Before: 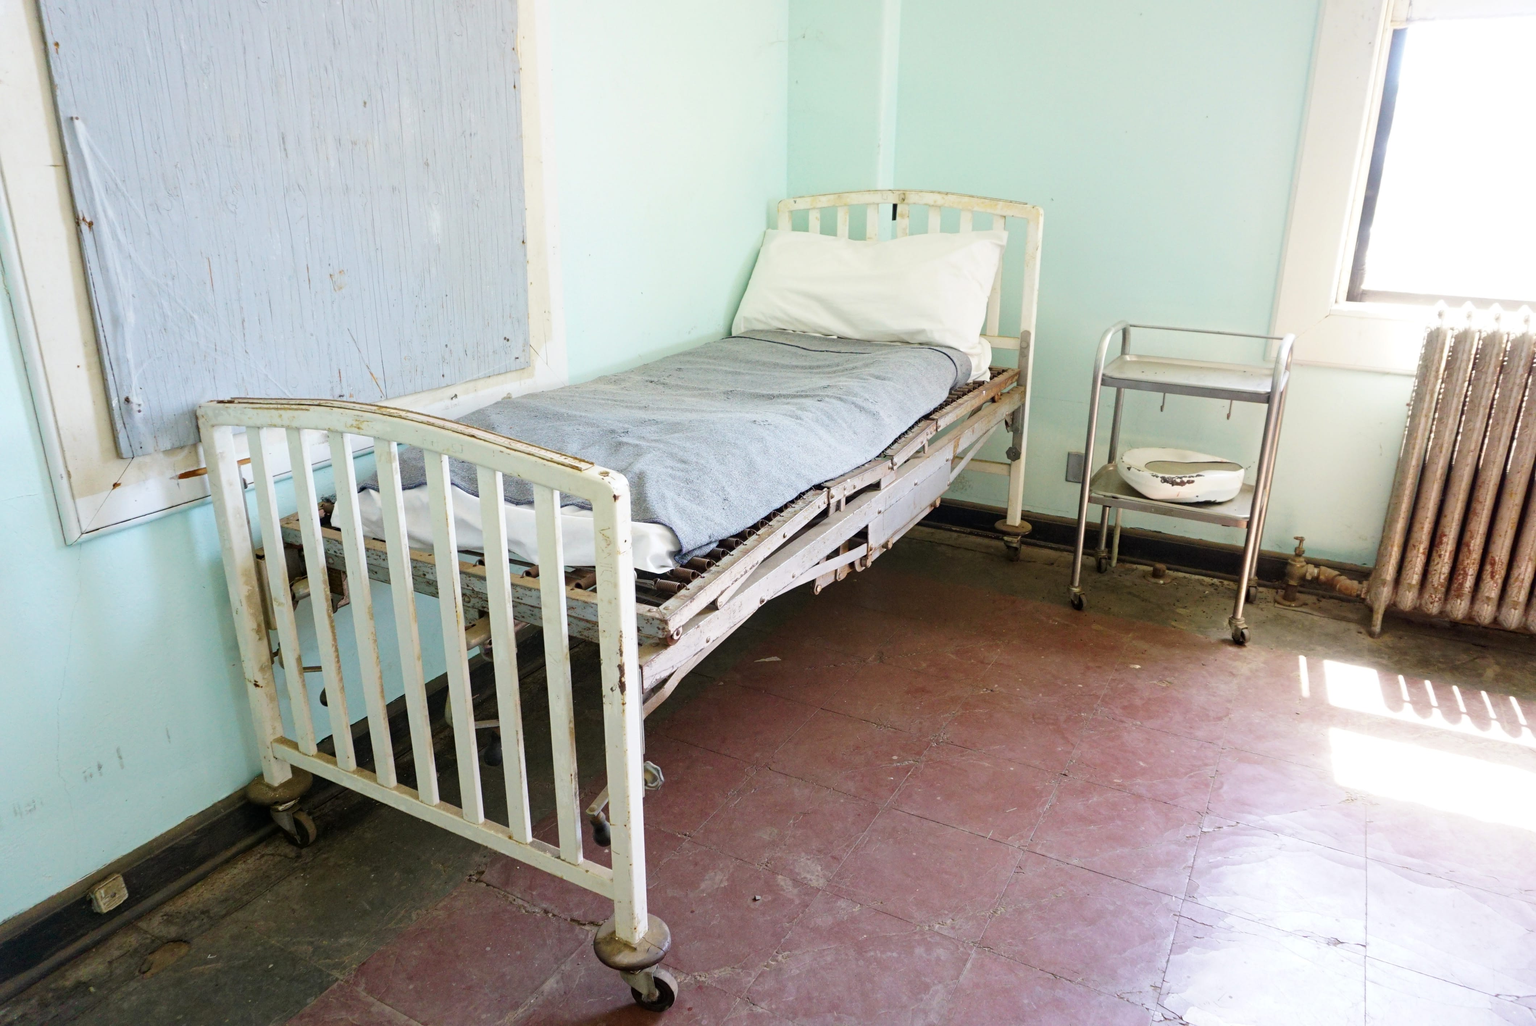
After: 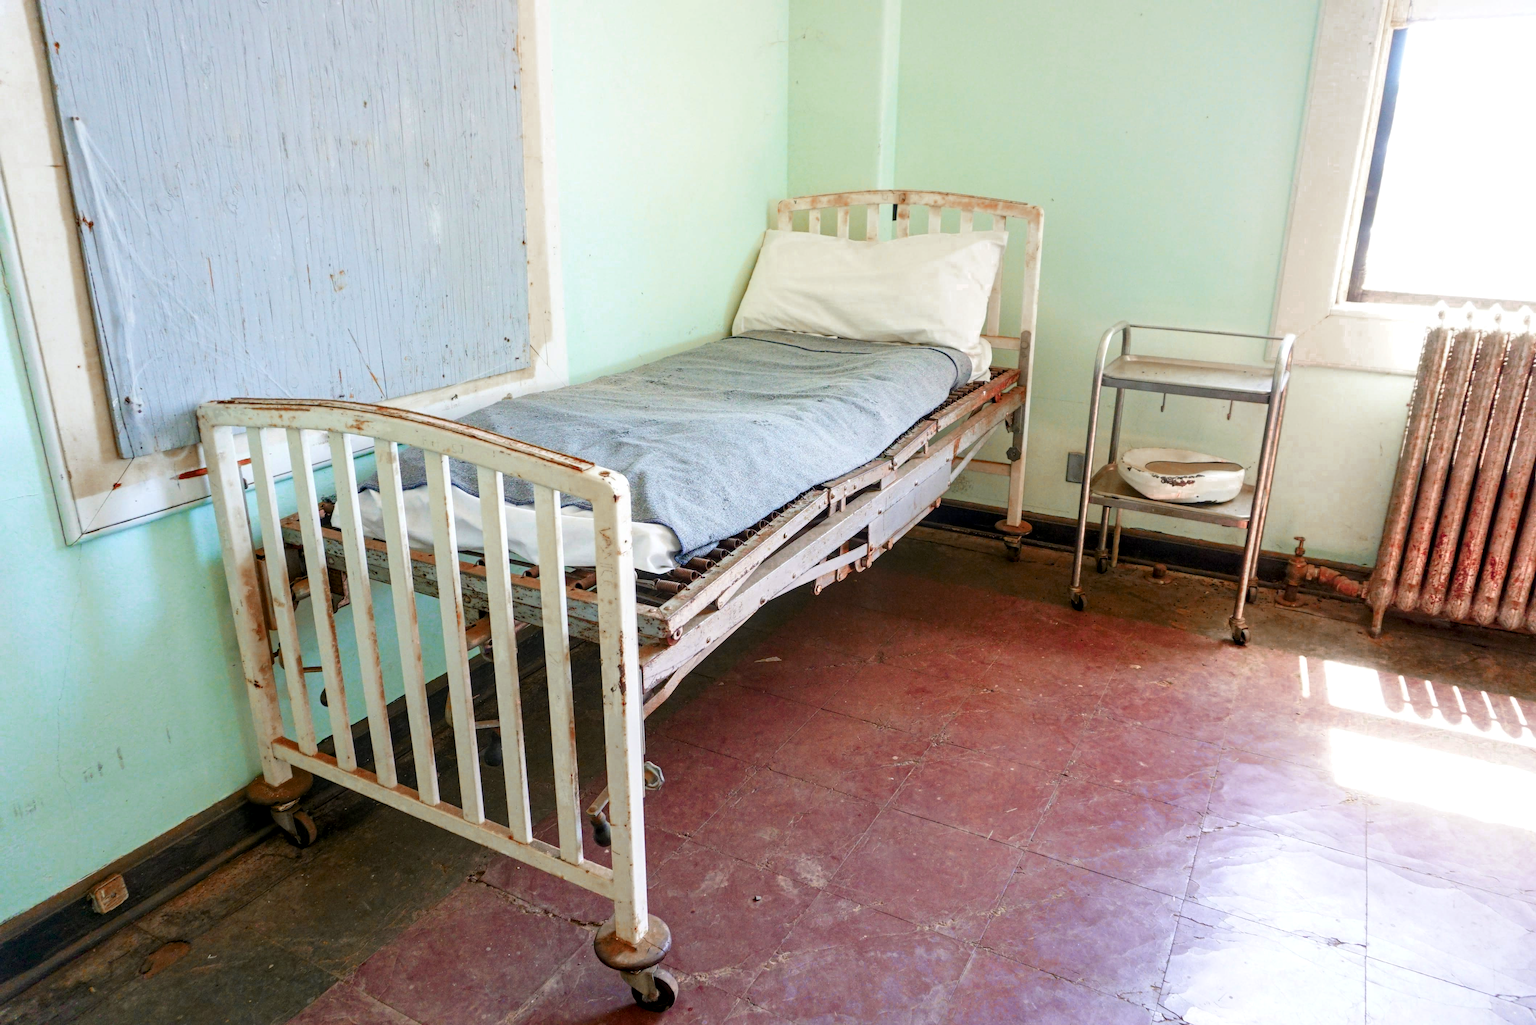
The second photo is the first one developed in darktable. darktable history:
local contrast: detail 130%
color balance rgb: linear chroma grading › global chroma 15%, perceptual saturation grading › global saturation 30%
color zones: curves: ch0 [(0.006, 0.385) (0.143, 0.563) (0.243, 0.321) (0.352, 0.464) (0.516, 0.456) (0.625, 0.5) (0.75, 0.5) (0.875, 0.5)]; ch1 [(0, 0.5) (0.134, 0.504) (0.246, 0.463) (0.421, 0.515) (0.5, 0.56) (0.625, 0.5) (0.75, 0.5) (0.875, 0.5)]; ch2 [(0, 0.5) (0.131, 0.426) (0.307, 0.289) (0.38, 0.188) (0.513, 0.216) (0.625, 0.548) (0.75, 0.468) (0.838, 0.396) (0.971, 0.311)]
